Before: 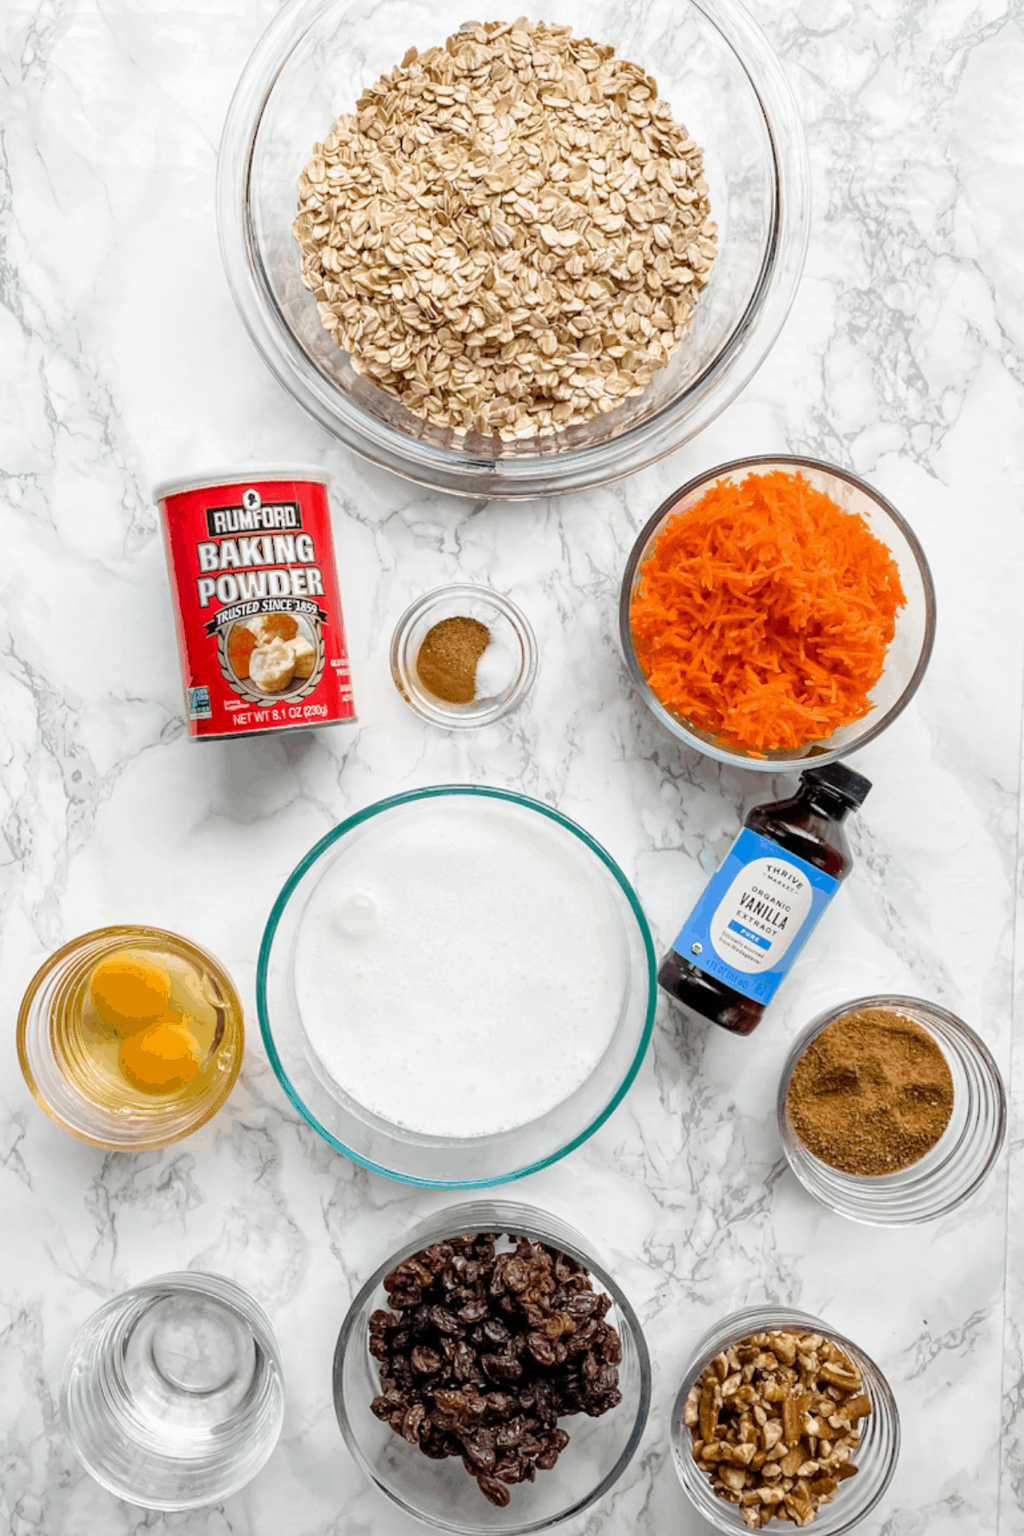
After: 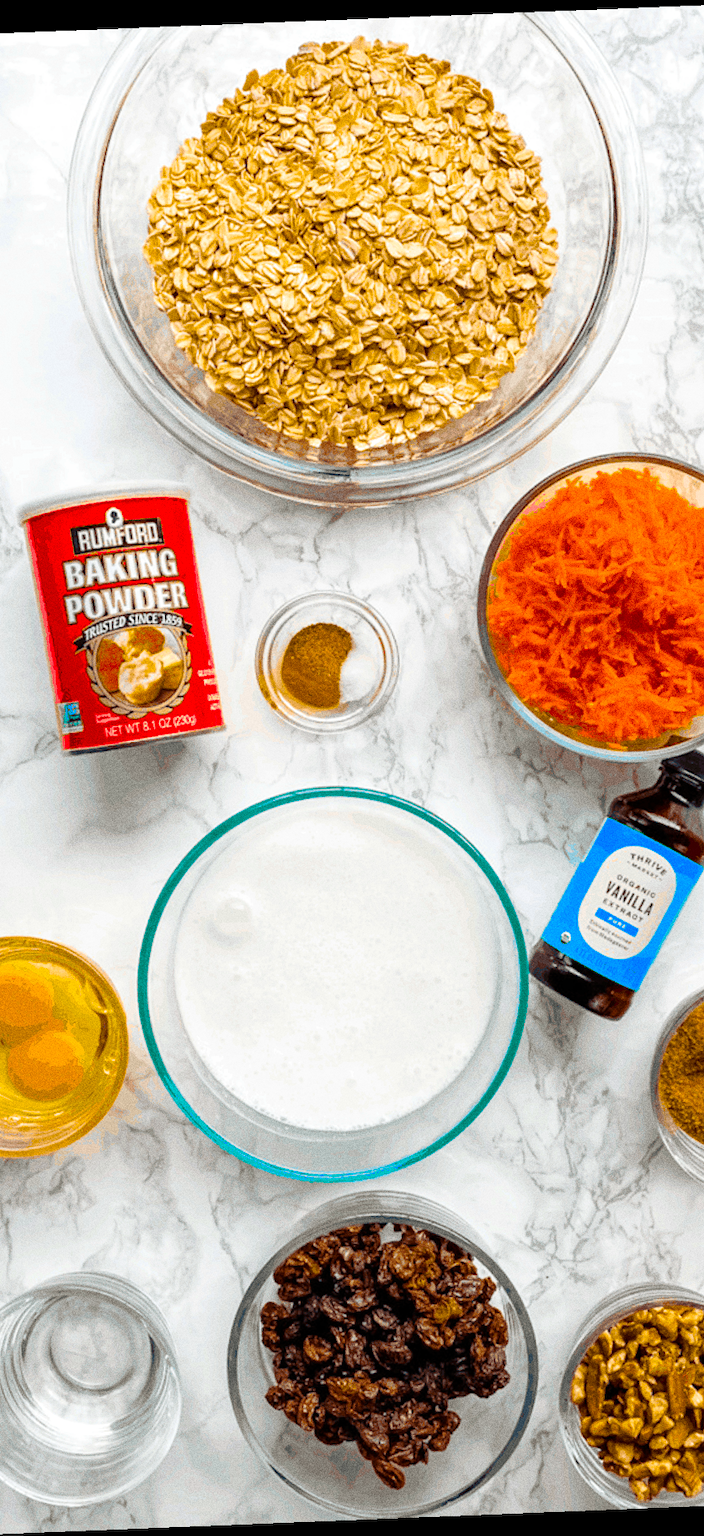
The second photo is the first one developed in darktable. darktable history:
grain: coarseness 0.09 ISO, strength 40%
crop and rotate: left 14.292%, right 19.041%
color balance rgb: linear chroma grading › global chroma 42%, perceptual saturation grading › global saturation 42%, global vibrance 33%
rotate and perspective: rotation -2.29°, automatic cropping off
white balance: emerald 1
tone equalizer: on, module defaults
exposure: exposure 0.078 EV, compensate highlight preservation false
